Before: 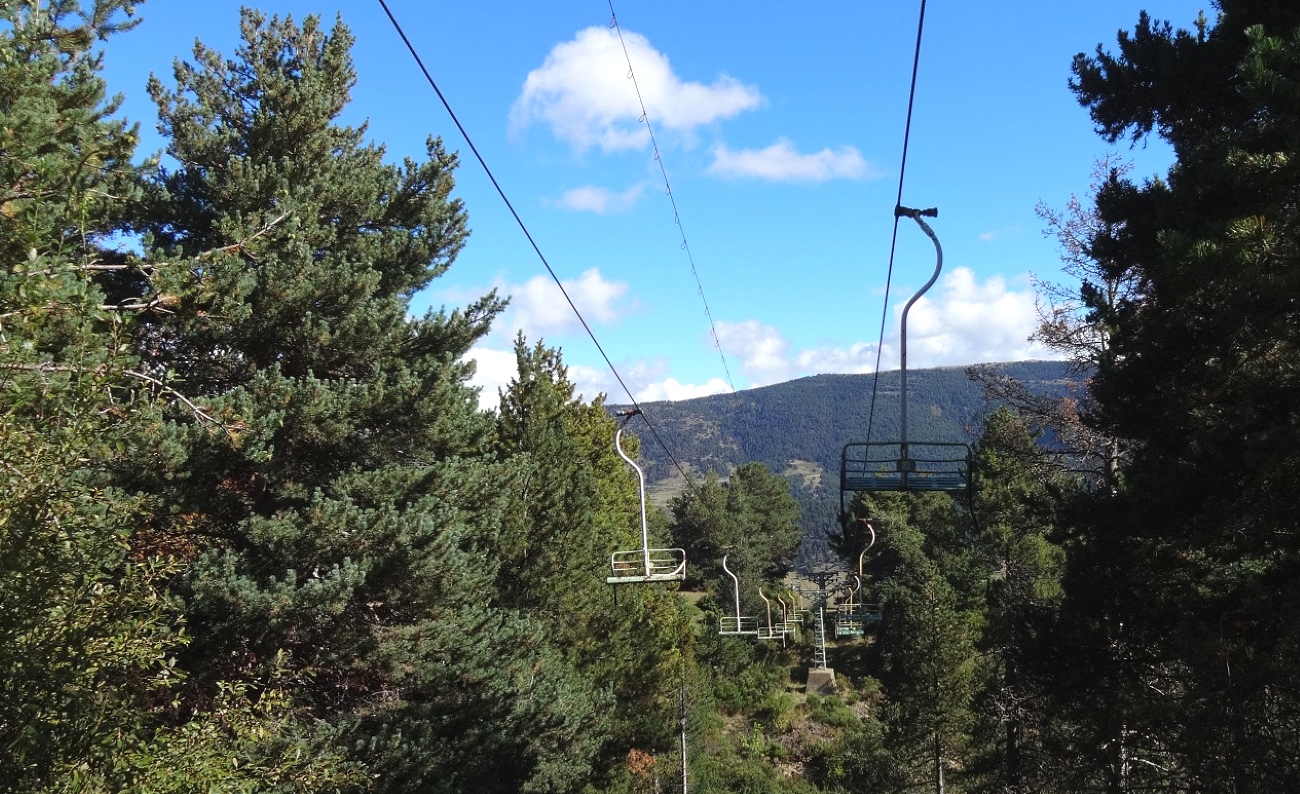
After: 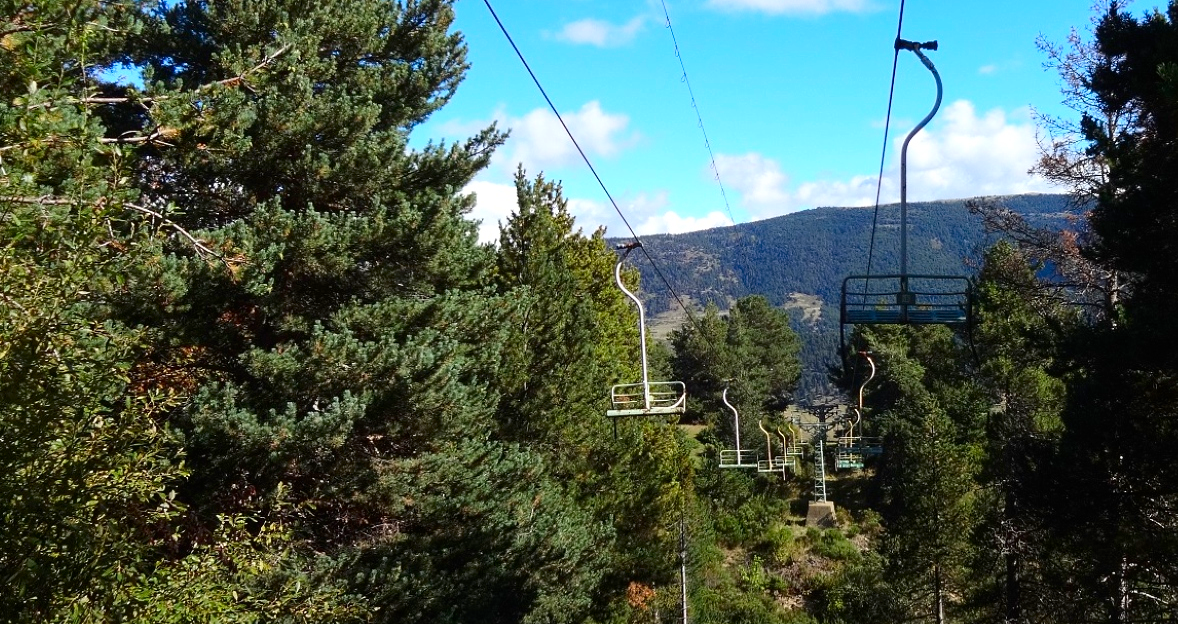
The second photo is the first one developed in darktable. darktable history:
contrast brightness saturation: contrast 0.156, saturation 0.32
crop: top 21.119%, right 9.356%, bottom 0.258%
